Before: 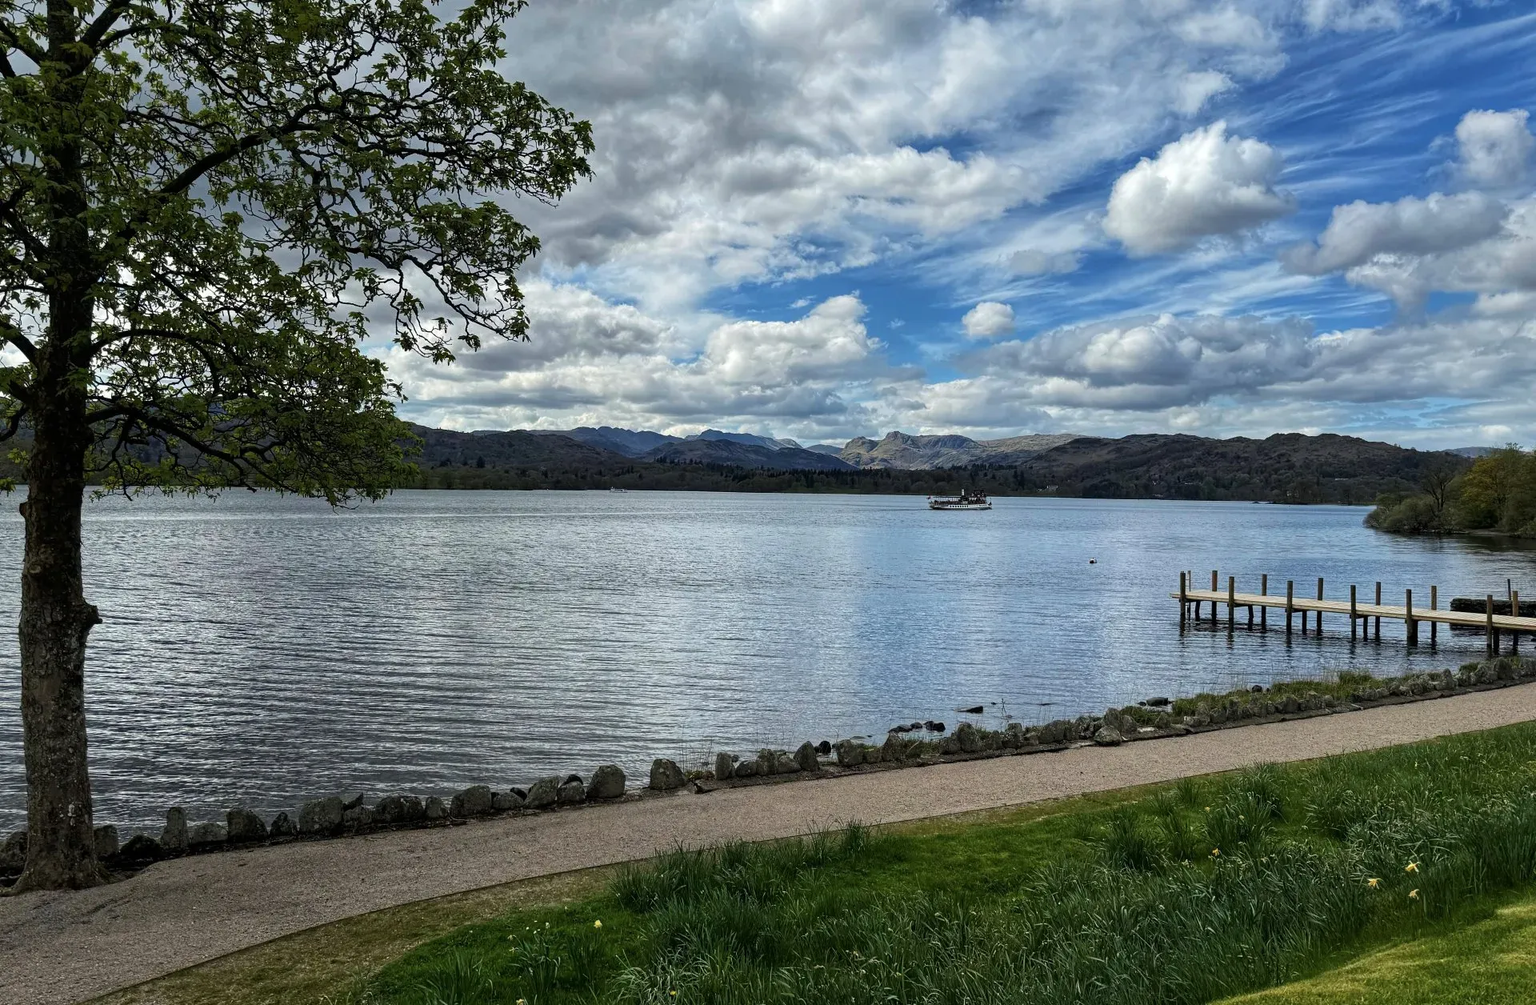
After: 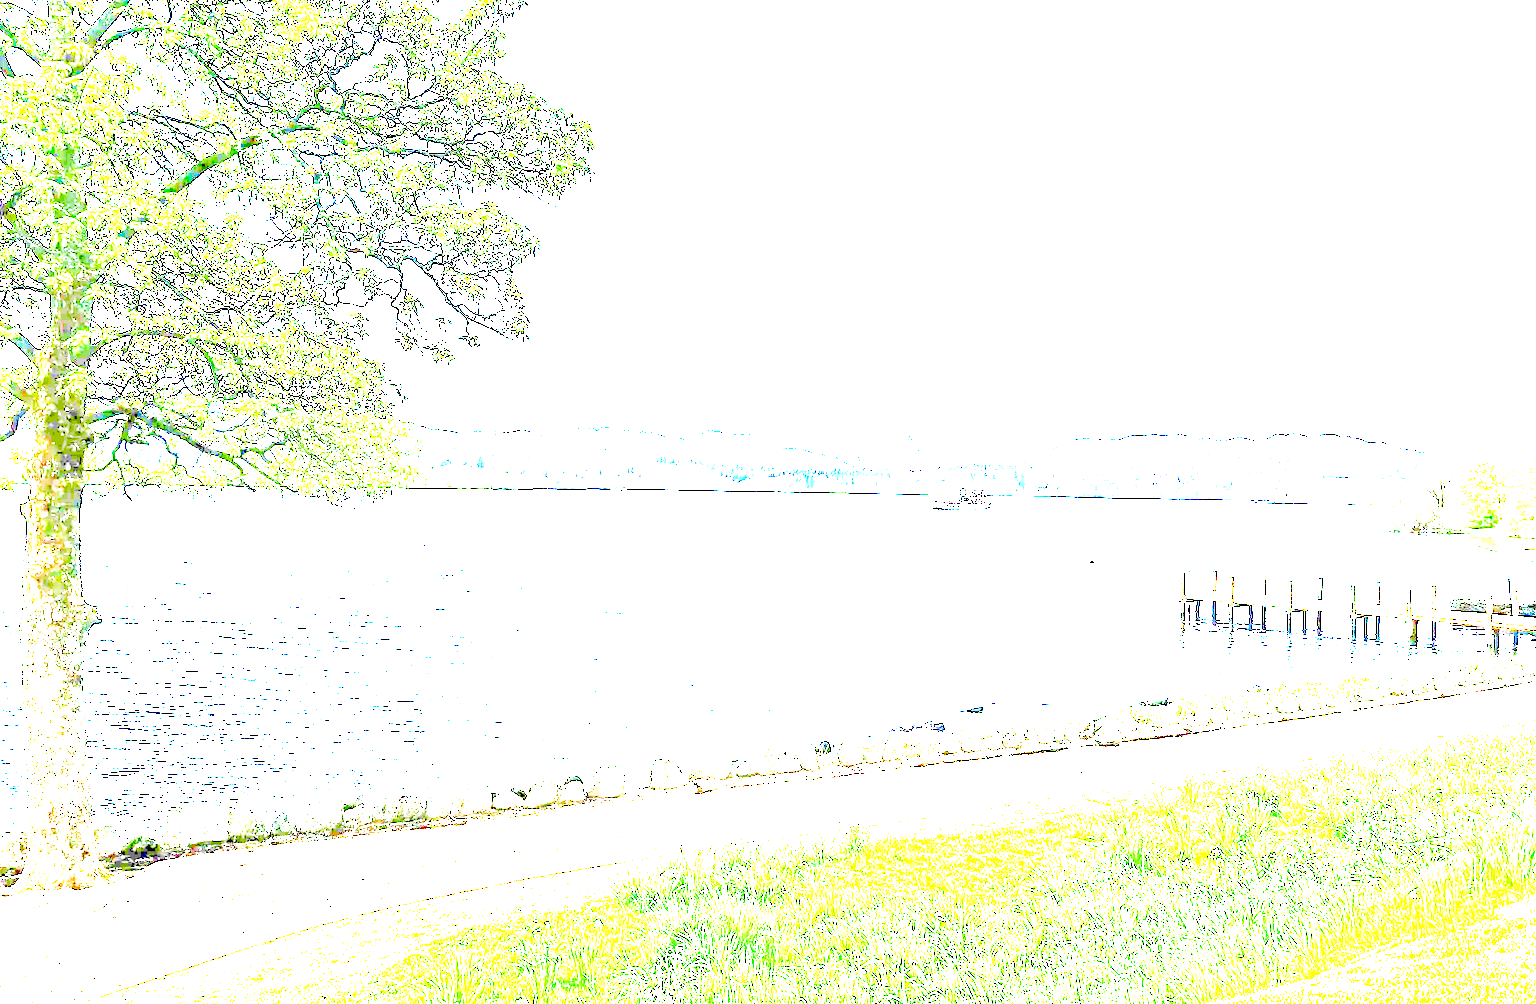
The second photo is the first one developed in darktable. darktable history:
exposure: exposure 7.981 EV, compensate exposure bias true, compensate highlight preservation false
color balance rgb: linear chroma grading › global chroma 9.759%, perceptual saturation grading › global saturation 1.48%, perceptual saturation grading › highlights -2.687%, perceptual saturation grading › mid-tones 3.273%, perceptual saturation grading › shadows 7.482%
tone equalizer: -7 EV 0.162 EV, -6 EV 0.602 EV, -5 EV 1.18 EV, -4 EV 1.31 EV, -3 EV 1.17 EV, -2 EV 0.6 EV, -1 EV 0.158 EV, edges refinement/feathering 500, mask exposure compensation -1.57 EV, preserve details no
